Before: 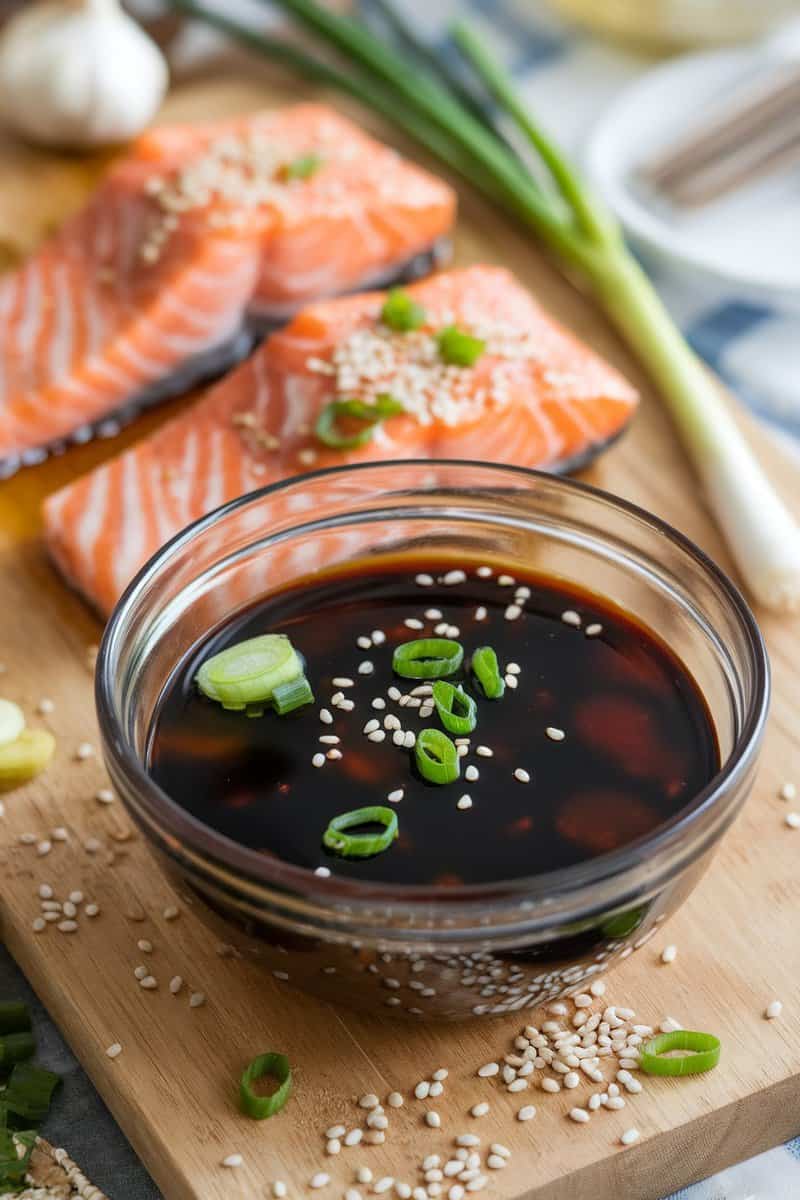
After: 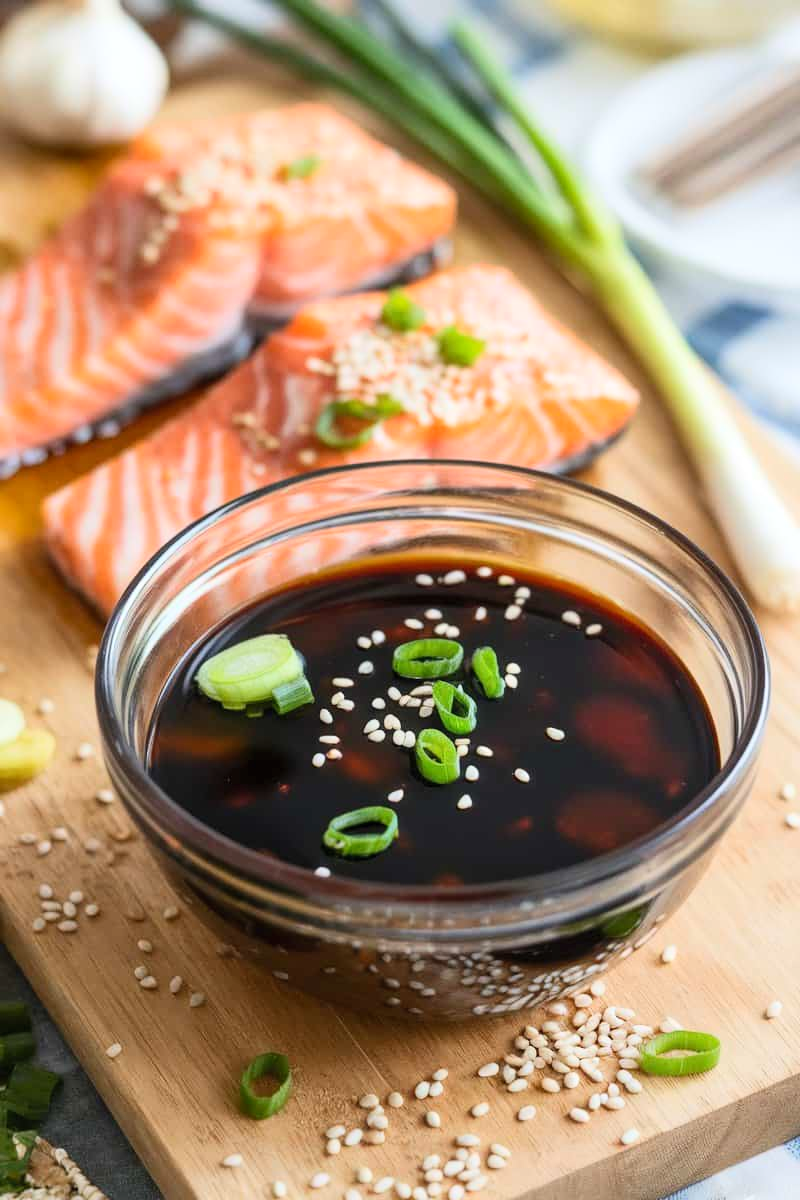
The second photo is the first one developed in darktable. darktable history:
contrast brightness saturation: contrast 0.202, brightness 0.153, saturation 0.139
